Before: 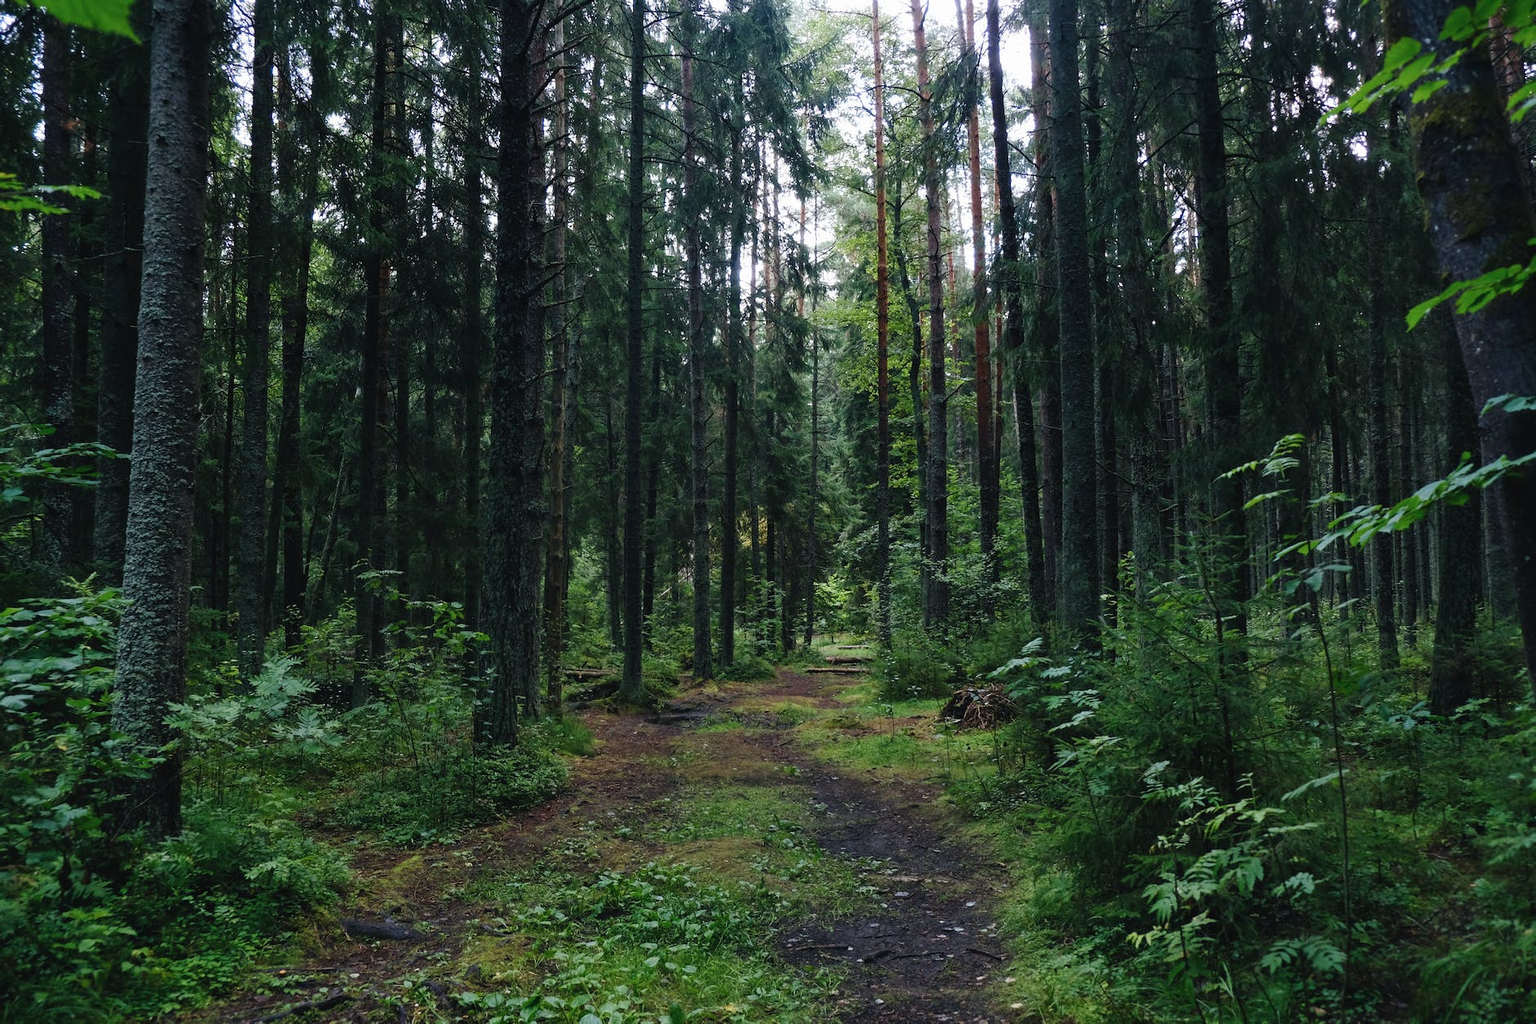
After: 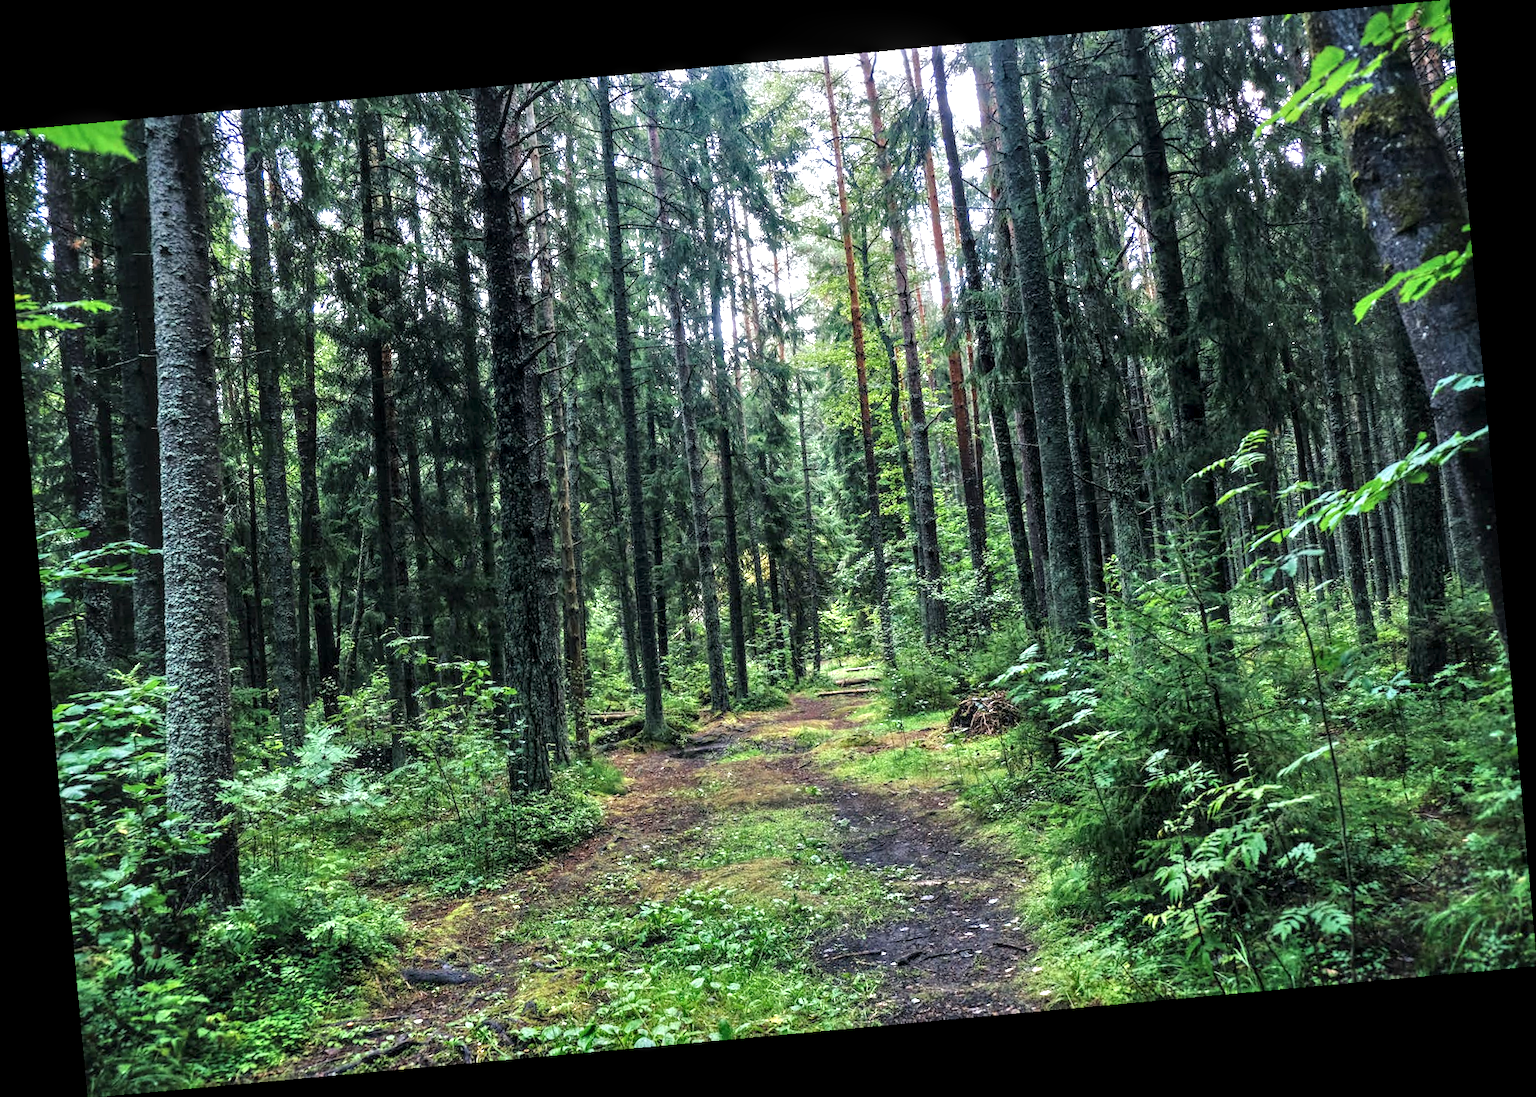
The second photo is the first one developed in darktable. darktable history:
exposure: exposure 0.376 EV, compensate highlight preservation false
local contrast: detail 150%
rotate and perspective: rotation -5.2°, automatic cropping off
tone equalizer: -7 EV 0.15 EV, -6 EV 0.6 EV, -5 EV 1.15 EV, -4 EV 1.33 EV, -3 EV 1.15 EV, -2 EV 0.6 EV, -1 EV 0.15 EV, mask exposure compensation -0.5 EV
